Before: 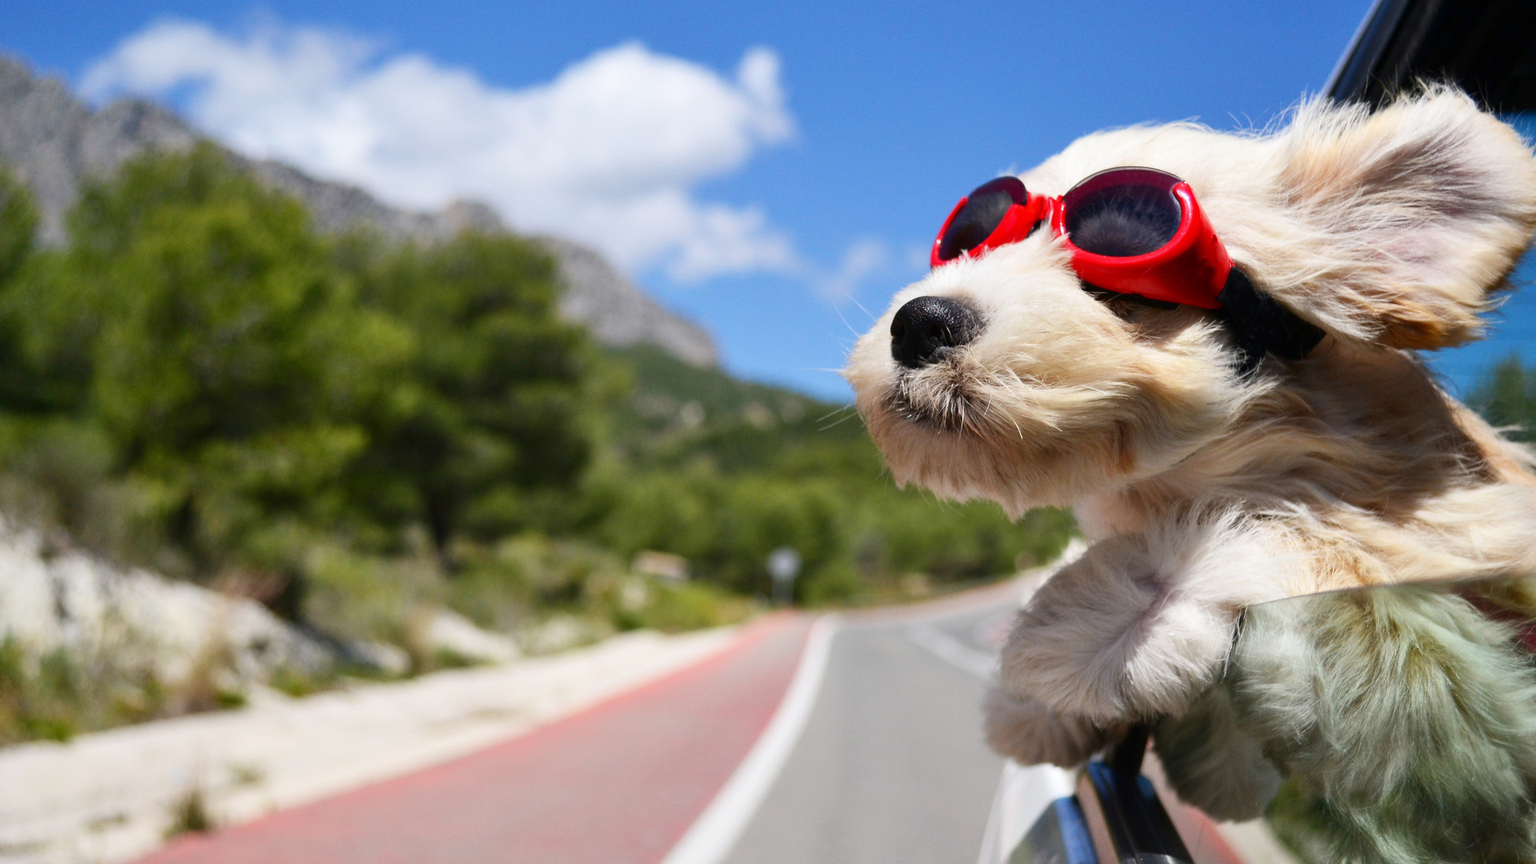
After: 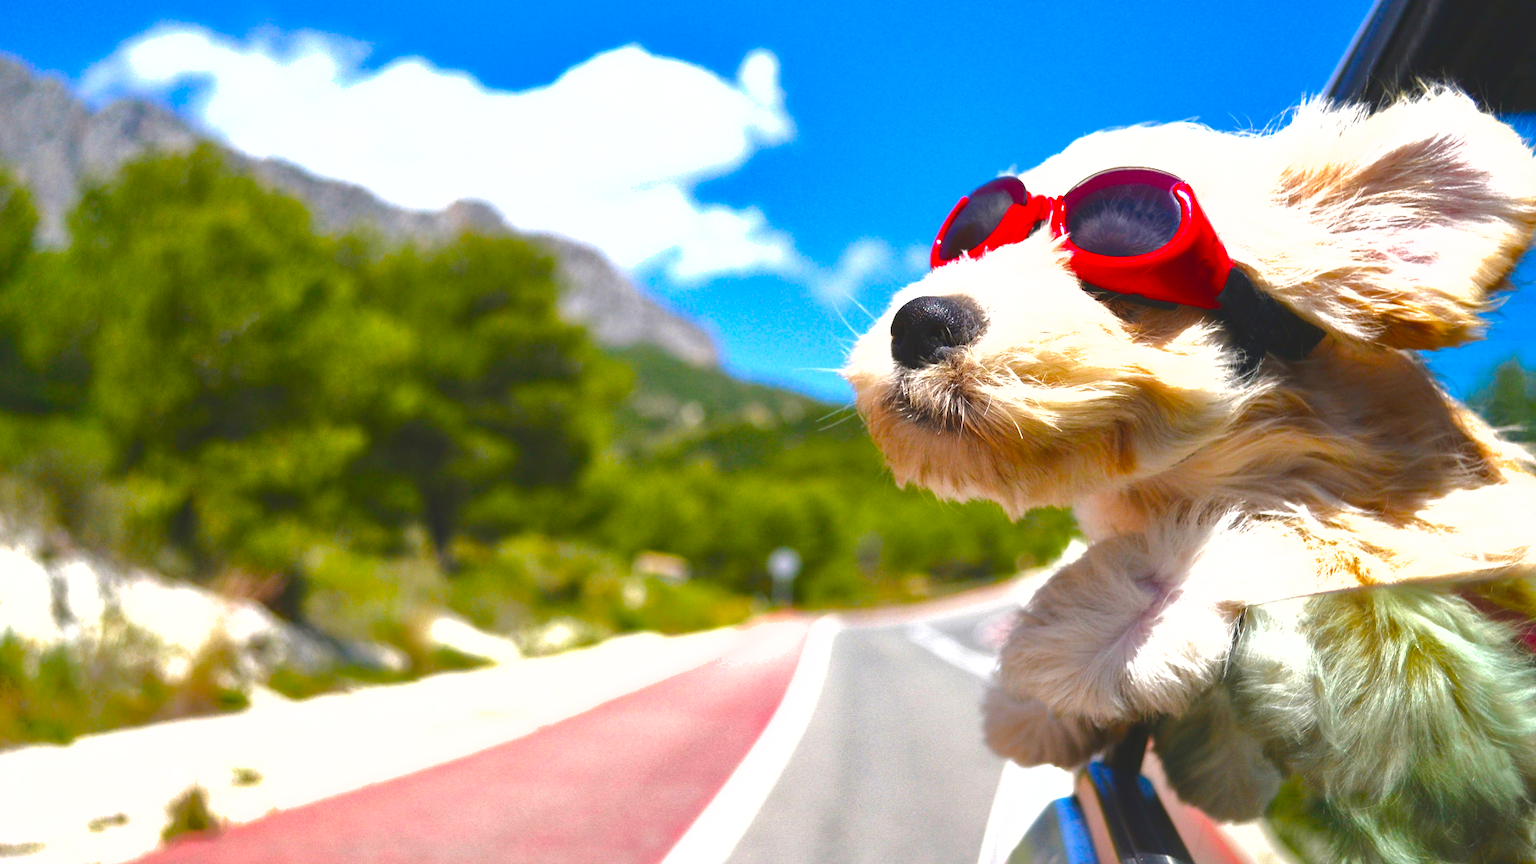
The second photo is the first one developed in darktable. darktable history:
shadows and highlights: shadows 39.72, highlights -59.83
color balance rgb: global offset › luminance 0.782%, perceptual saturation grading › global saturation 39.989%, perceptual saturation grading › highlights -25.551%, perceptual saturation grading › mid-tones 35.719%, perceptual saturation grading › shadows 35.341%, perceptual brilliance grading › global brilliance 25.585%, global vibrance 20%
